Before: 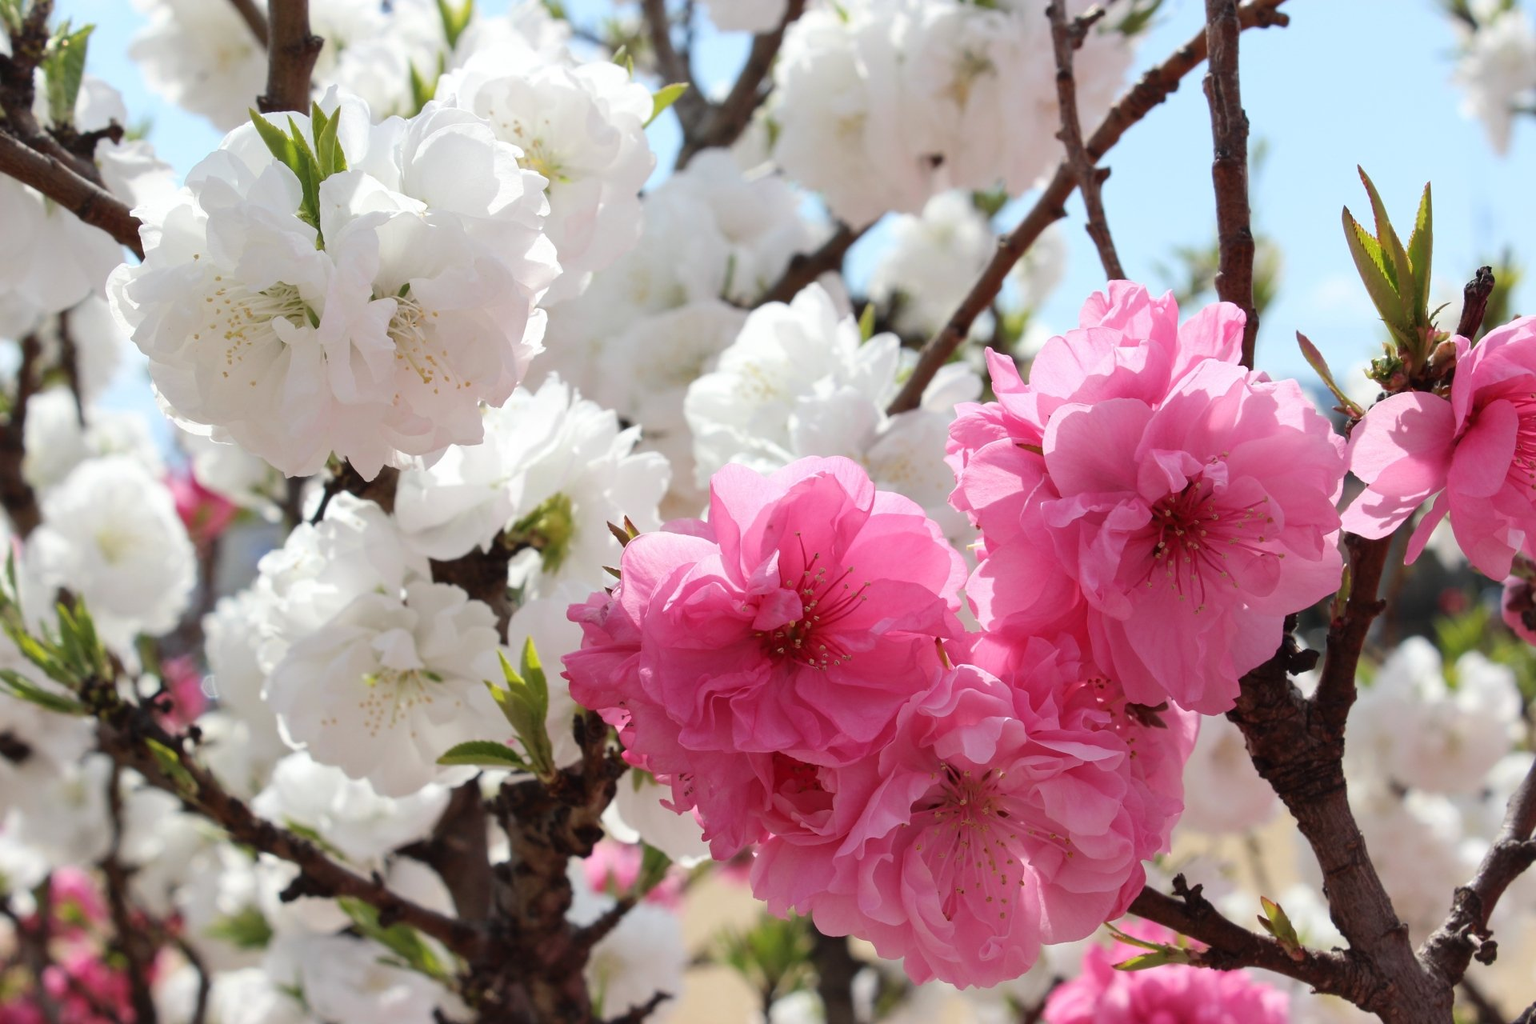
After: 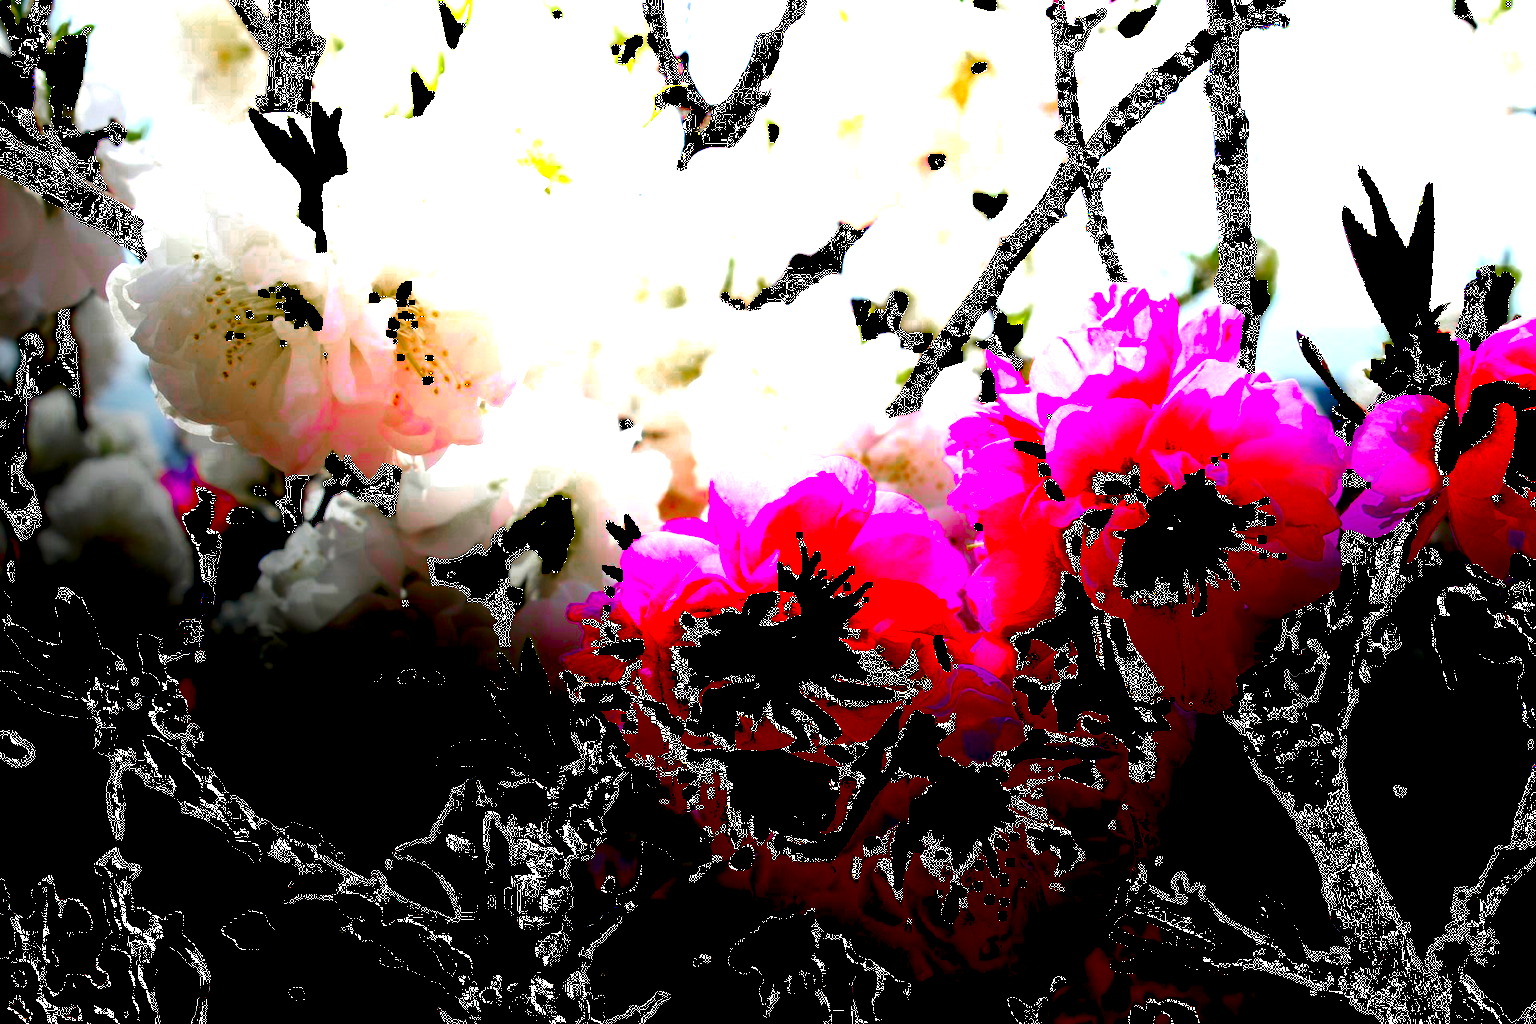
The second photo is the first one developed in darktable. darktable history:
exposure: black level correction 0.1, exposure 3.05 EV, compensate exposure bias true, compensate highlight preservation false
color zones: curves: ch0 [(0, 0.48) (0.209, 0.398) (0.305, 0.332) (0.429, 0.493) (0.571, 0.5) (0.714, 0.5) (0.857, 0.5) (1, 0.48)]; ch1 [(0, 0.736) (0.143, 0.625) (0.225, 0.371) (0.429, 0.256) (0.571, 0.241) (0.714, 0.213) (0.857, 0.48) (1, 0.736)]; ch2 [(0, 0.448) (0.143, 0.498) (0.286, 0.5) (0.429, 0.5) (0.571, 0.5) (0.714, 0.5) (0.857, 0.5) (1, 0.448)]
local contrast: detail 110%
